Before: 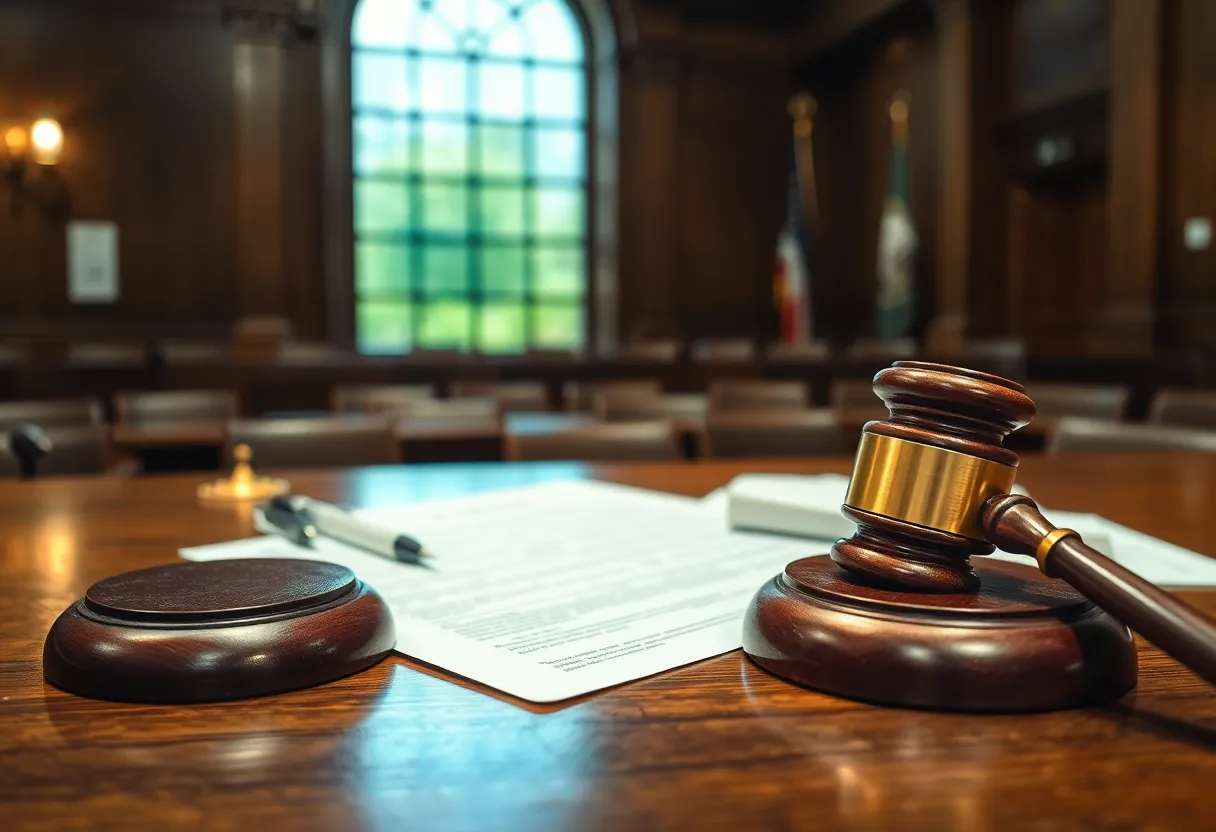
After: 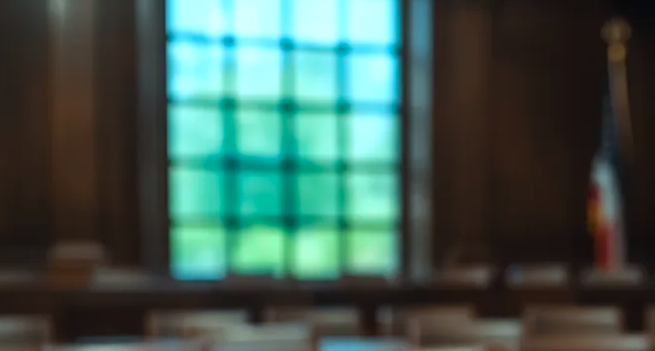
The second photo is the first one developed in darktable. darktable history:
color correction: highlights a* -10.69, highlights b* -19.19
crop: left 15.306%, top 9.065%, right 30.789%, bottom 48.638%
